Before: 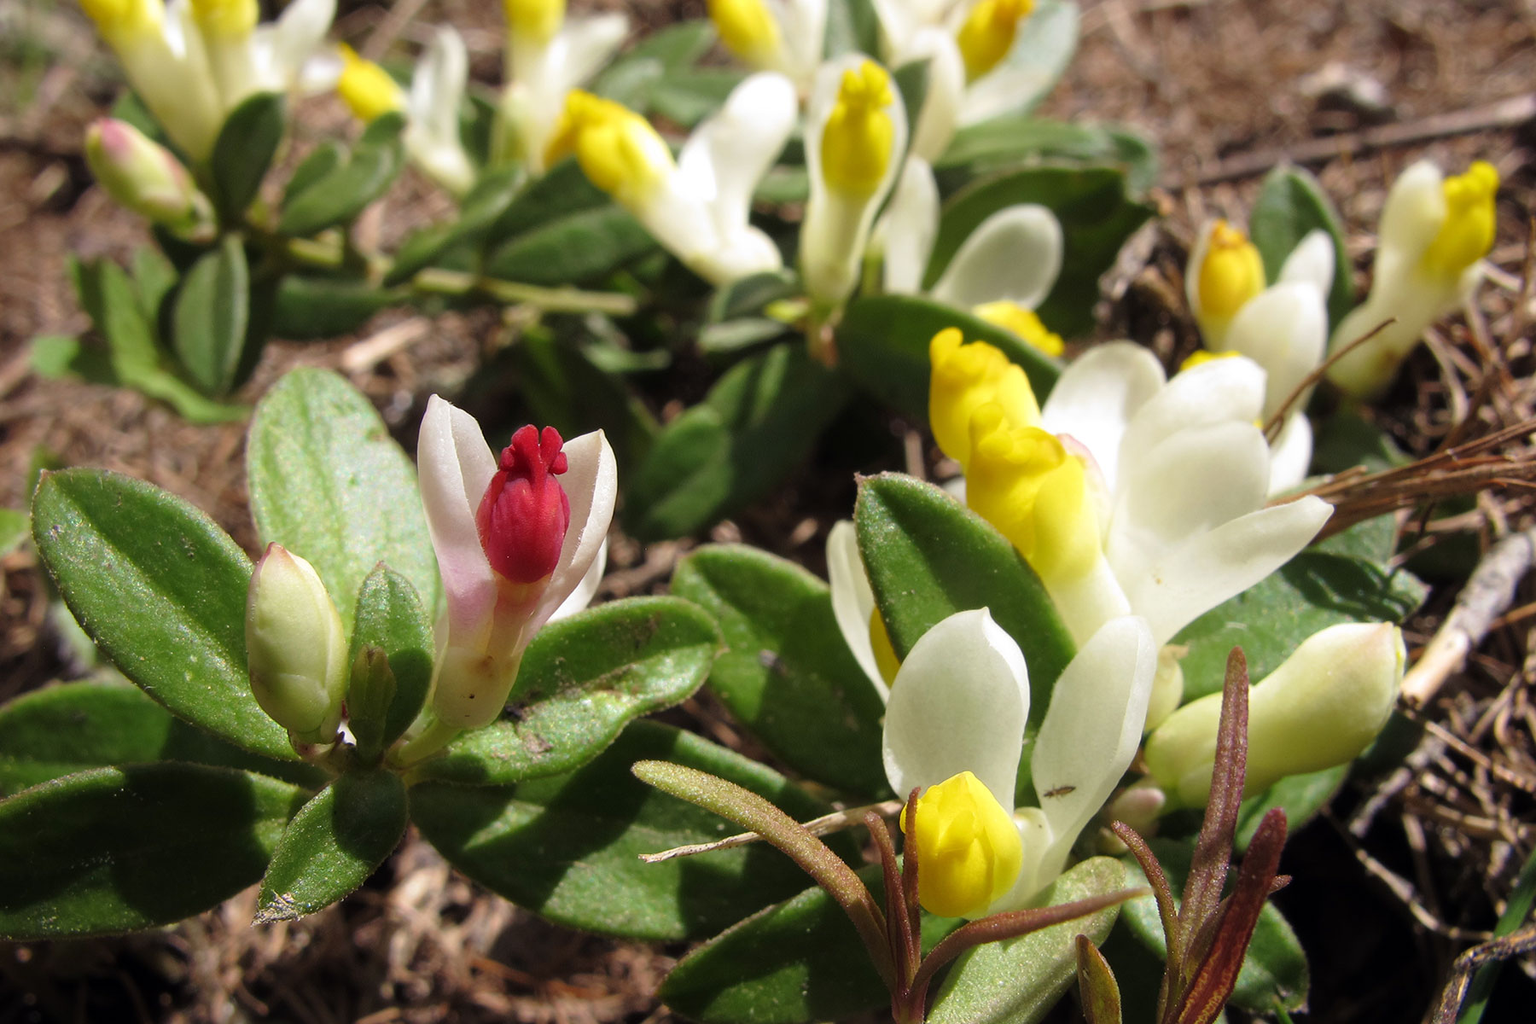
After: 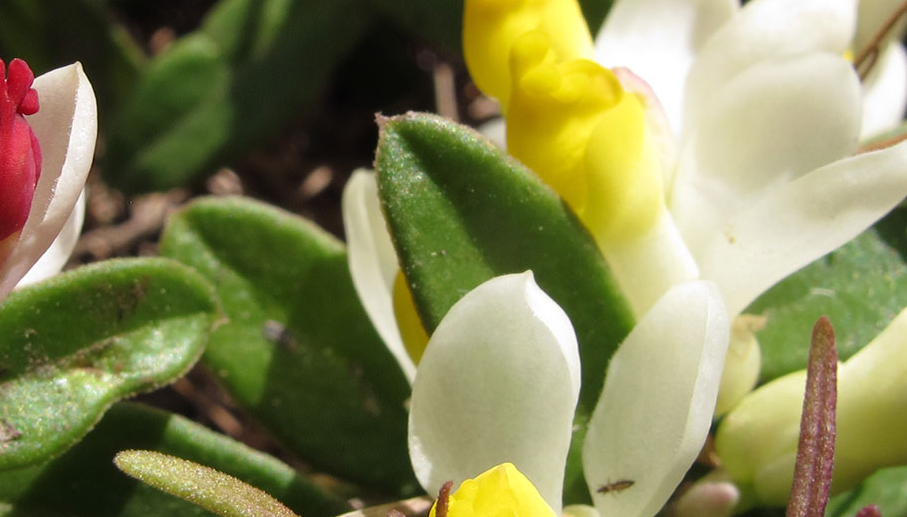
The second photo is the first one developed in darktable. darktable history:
crop: left 34.817%, top 36.793%, right 14.768%, bottom 20.044%
